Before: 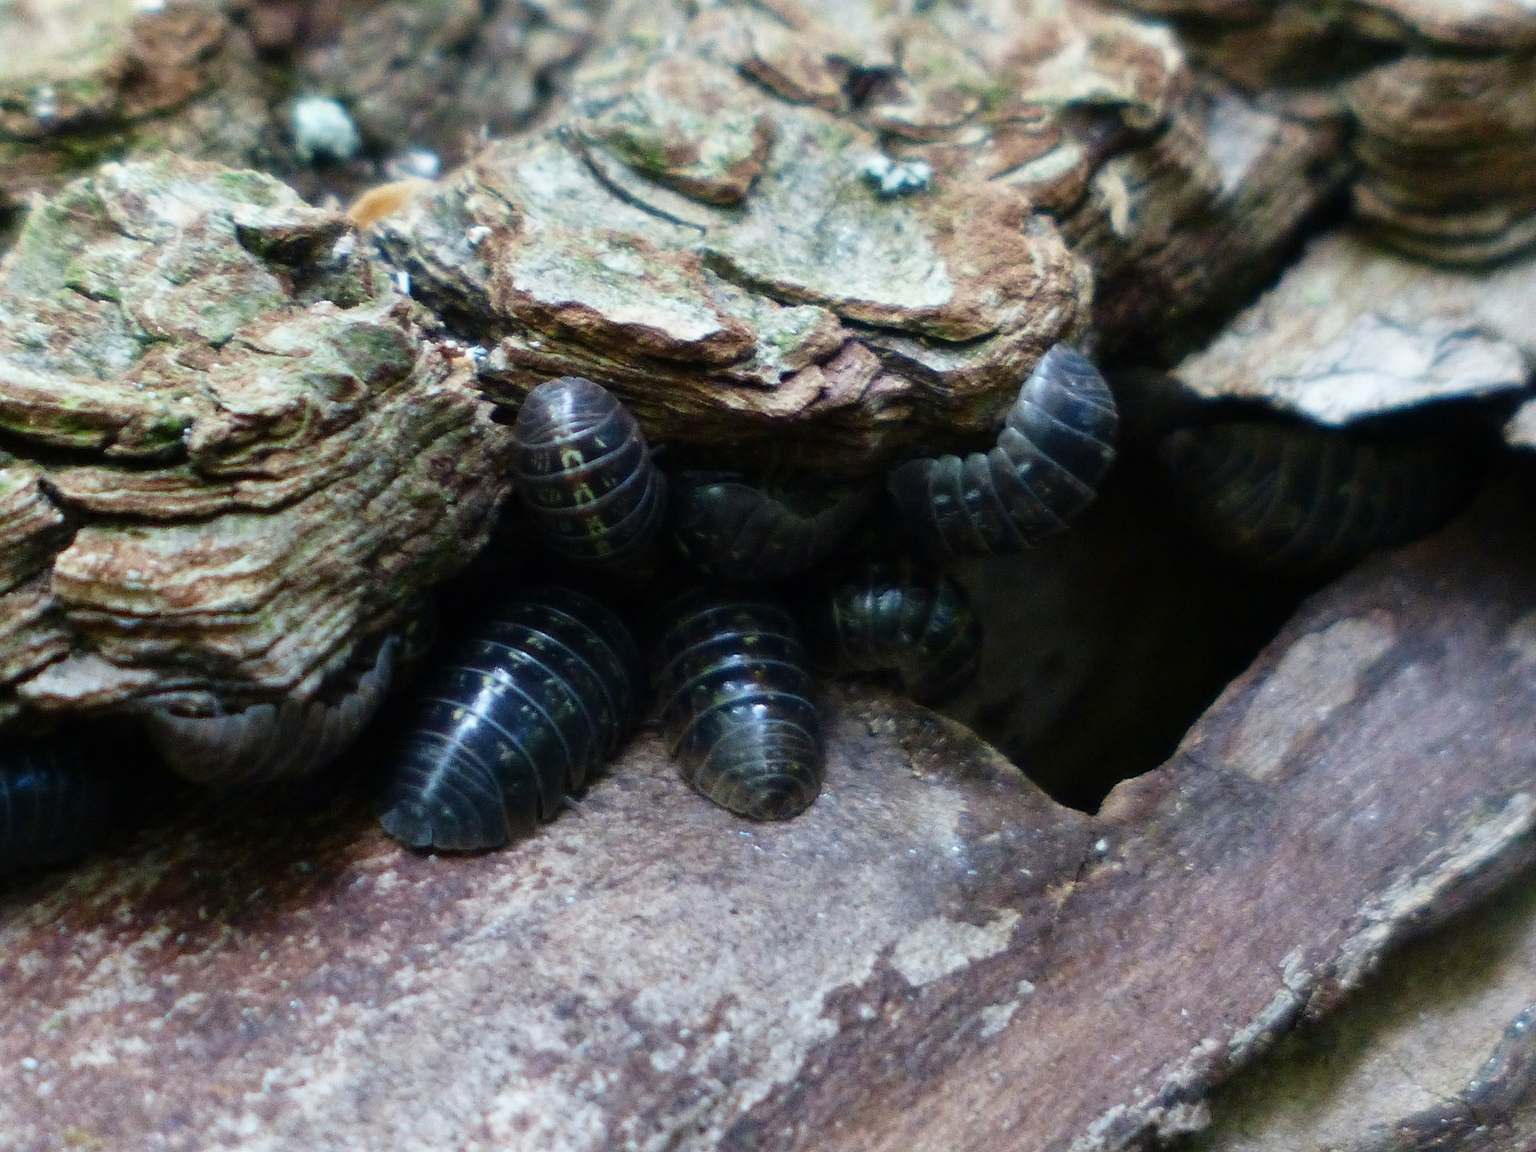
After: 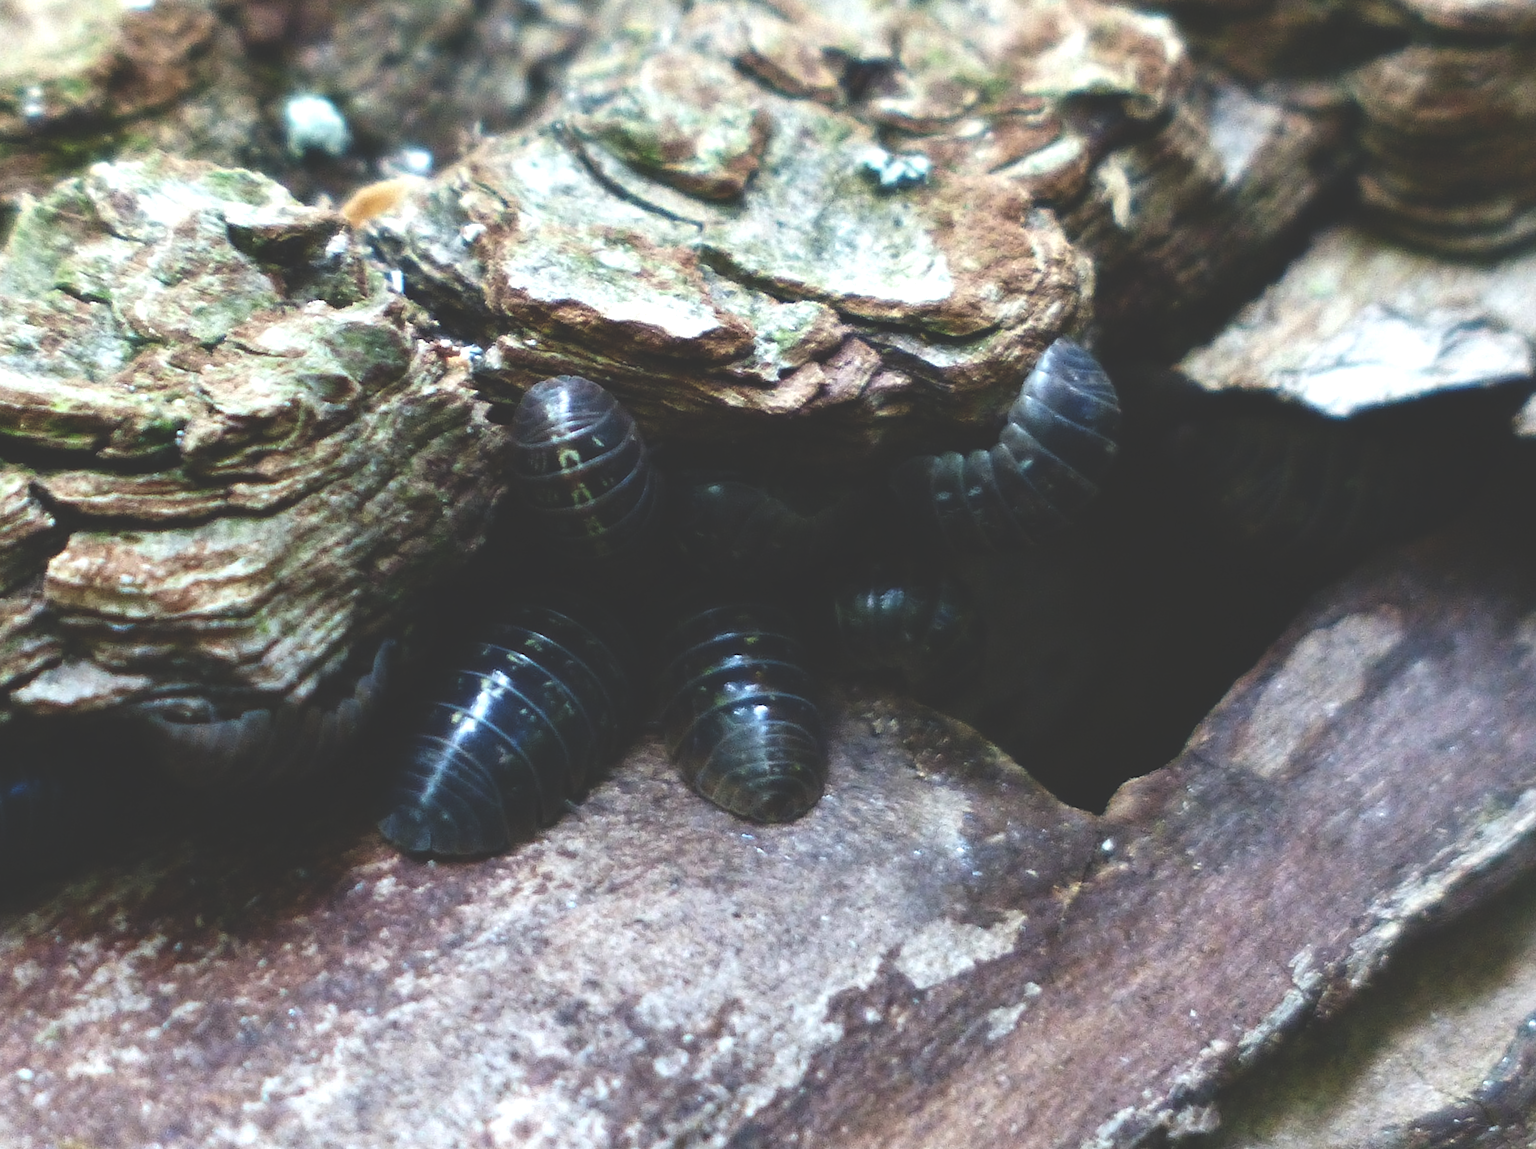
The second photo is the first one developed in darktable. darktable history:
rotate and perspective: rotation -0.45°, automatic cropping original format, crop left 0.008, crop right 0.992, crop top 0.012, crop bottom 0.988
exposure: black level correction -0.071, exposure 0.5 EV, compensate highlight preservation false
contrast brightness saturation: contrast 0.1, brightness -0.26, saturation 0.14
